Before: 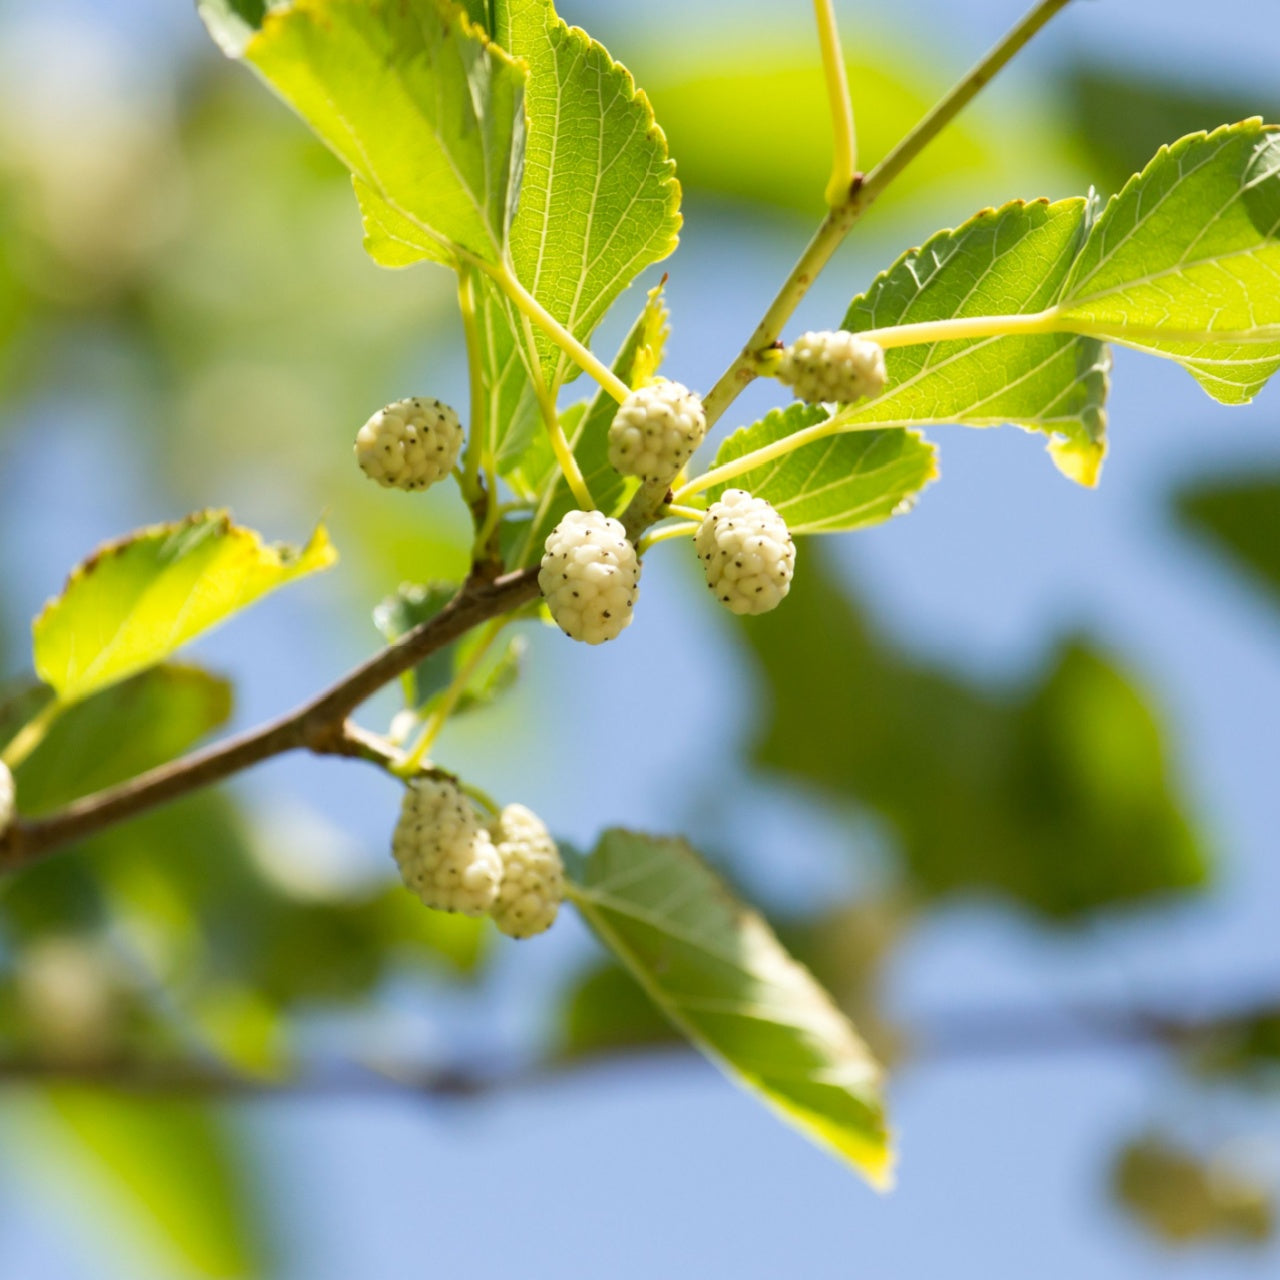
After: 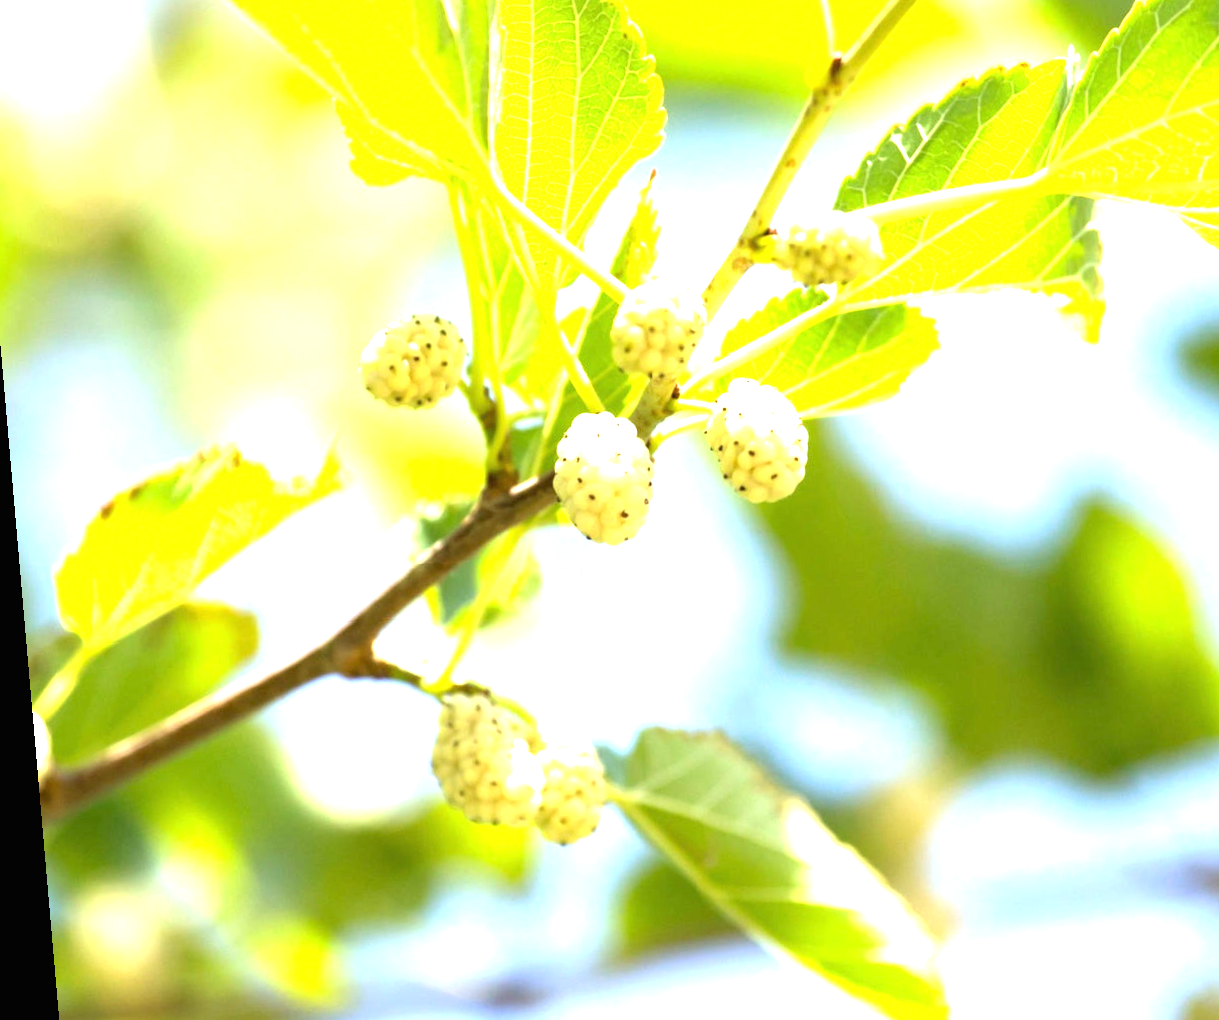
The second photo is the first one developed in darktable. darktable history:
crop and rotate: left 2.425%, top 11.305%, right 9.6%, bottom 15.08%
exposure: black level correction 0, exposure 1.75 EV, compensate exposure bias true, compensate highlight preservation false
rotate and perspective: rotation -4.98°, automatic cropping off
